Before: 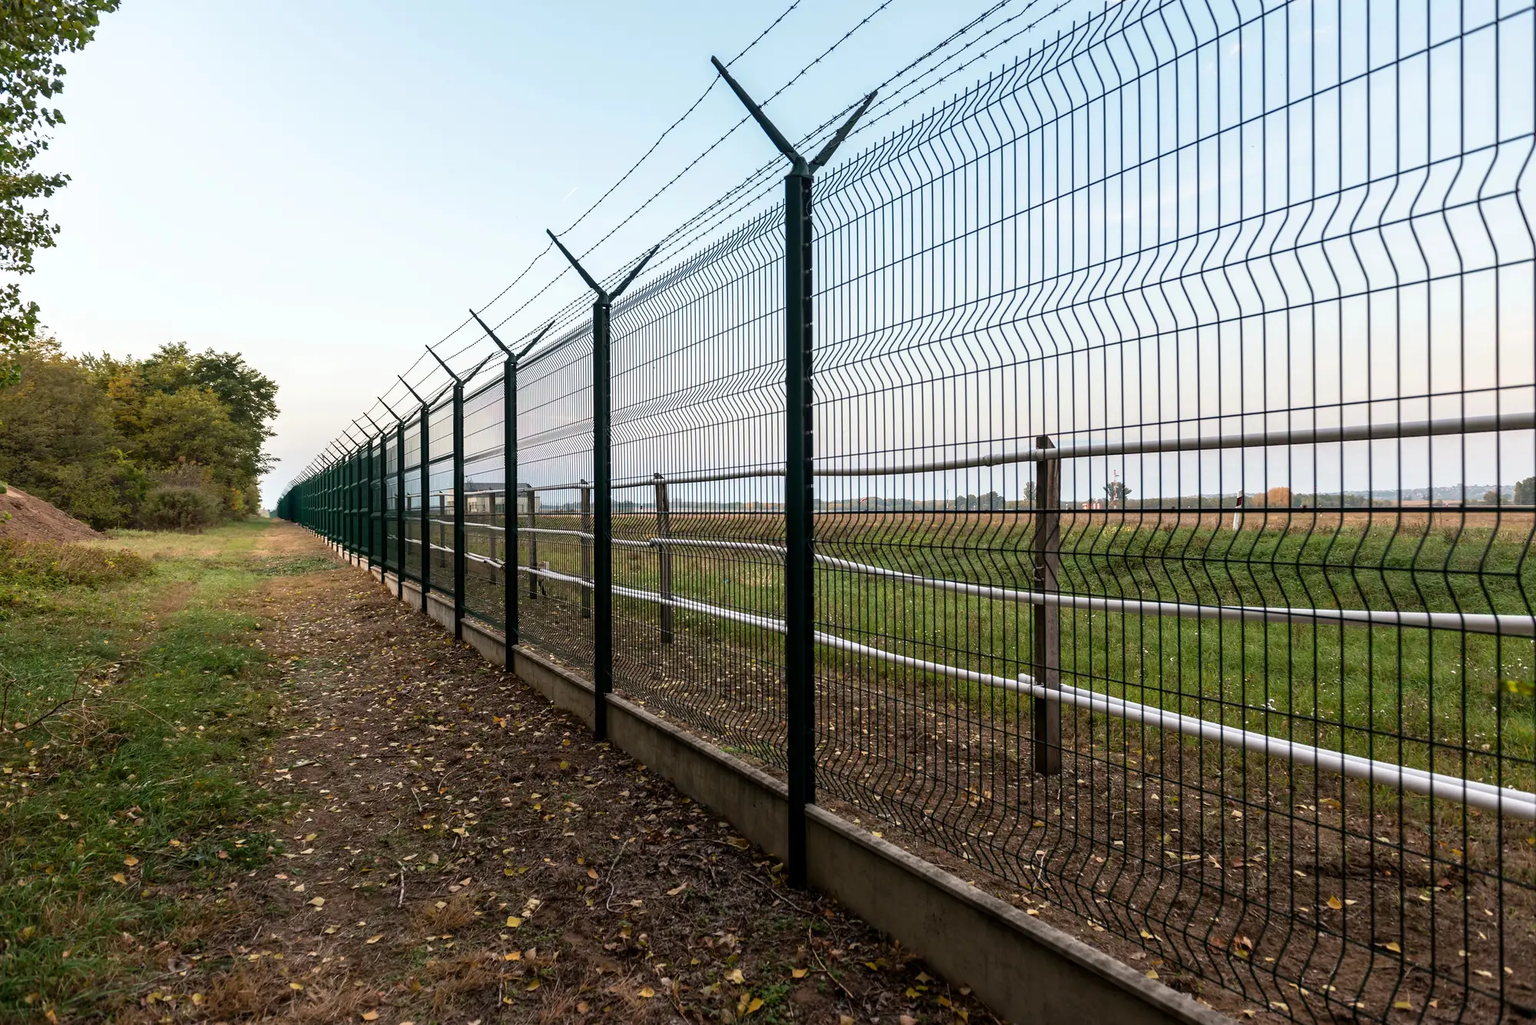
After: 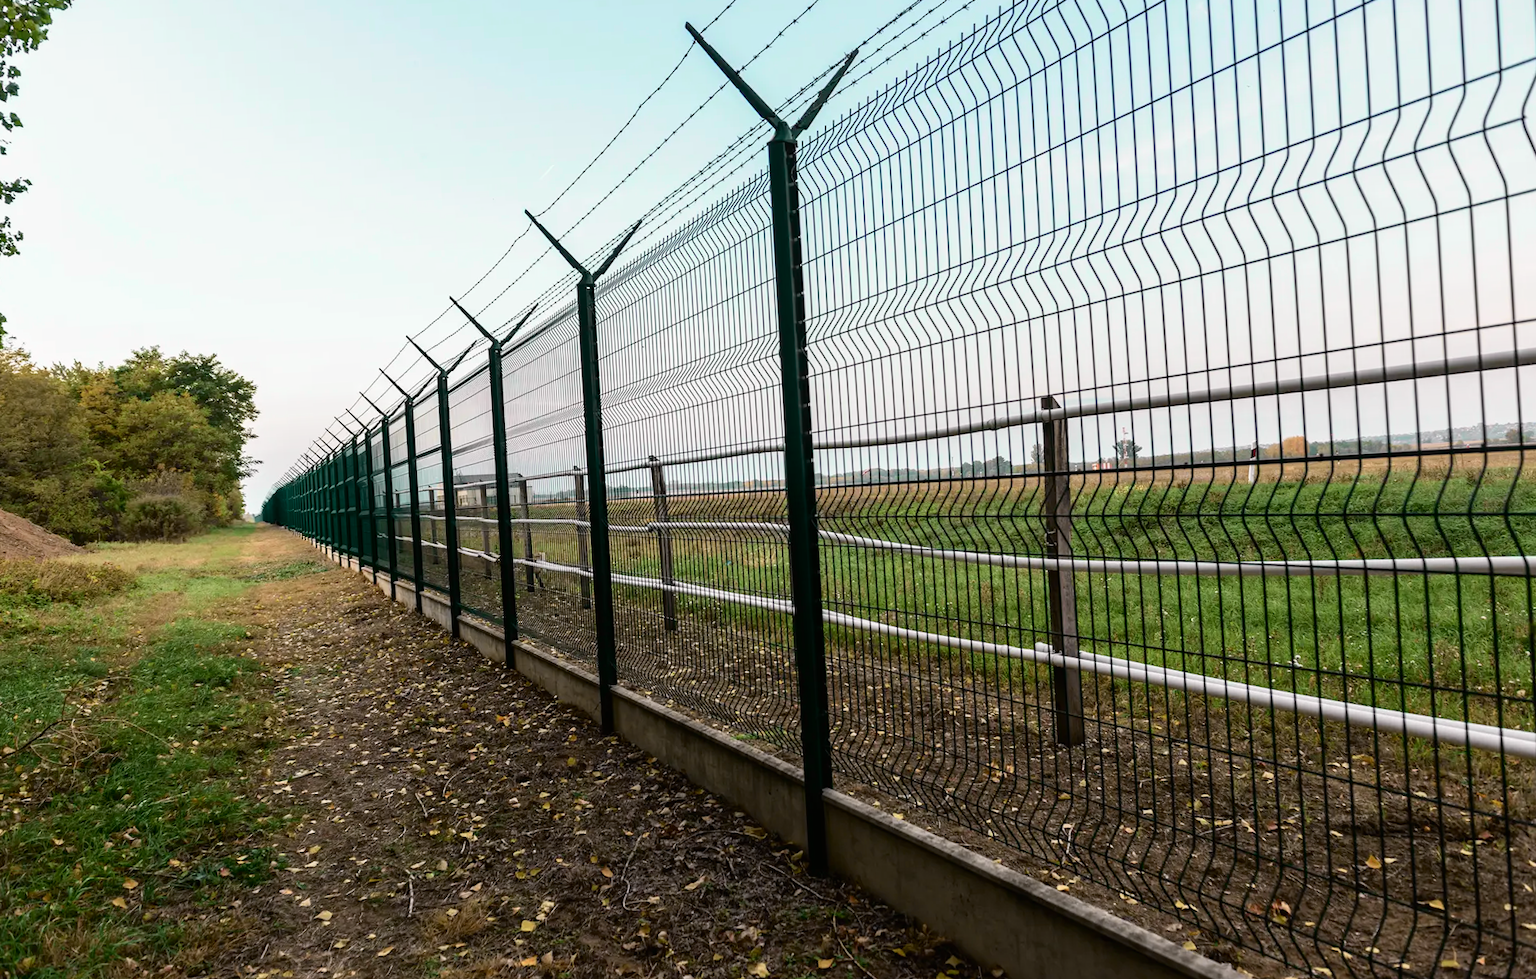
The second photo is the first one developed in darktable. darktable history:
tone equalizer: -8 EV -1.84 EV, -7 EV -1.16 EV, -6 EV -1.62 EV, smoothing diameter 25%, edges refinement/feathering 10, preserve details guided filter
white balance: red 1.004, blue 1.024
rotate and perspective: rotation -3°, crop left 0.031, crop right 0.968, crop top 0.07, crop bottom 0.93
tone curve: curves: ch0 [(0, 0.008) (0.107, 0.091) (0.283, 0.287) (0.461, 0.498) (0.64, 0.679) (0.822, 0.841) (0.998, 0.978)]; ch1 [(0, 0) (0.316, 0.349) (0.466, 0.442) (0.502, 0.5) (0.527, 0.519) (0.561, 0.553) (0.608, 0.629) (0.669, 0.704) (0.859, 0.899) (1, 1)]; ch2 [(0, 0) (0.33, 0.301) (0.421, 0.443) (0.473, 0.498) (0.502, 0.504) (0.522, 0.525) (0.592, 0.61) (0.705, 0.7) (1, 1)], color space Lab, independent channels, preserve colors none
